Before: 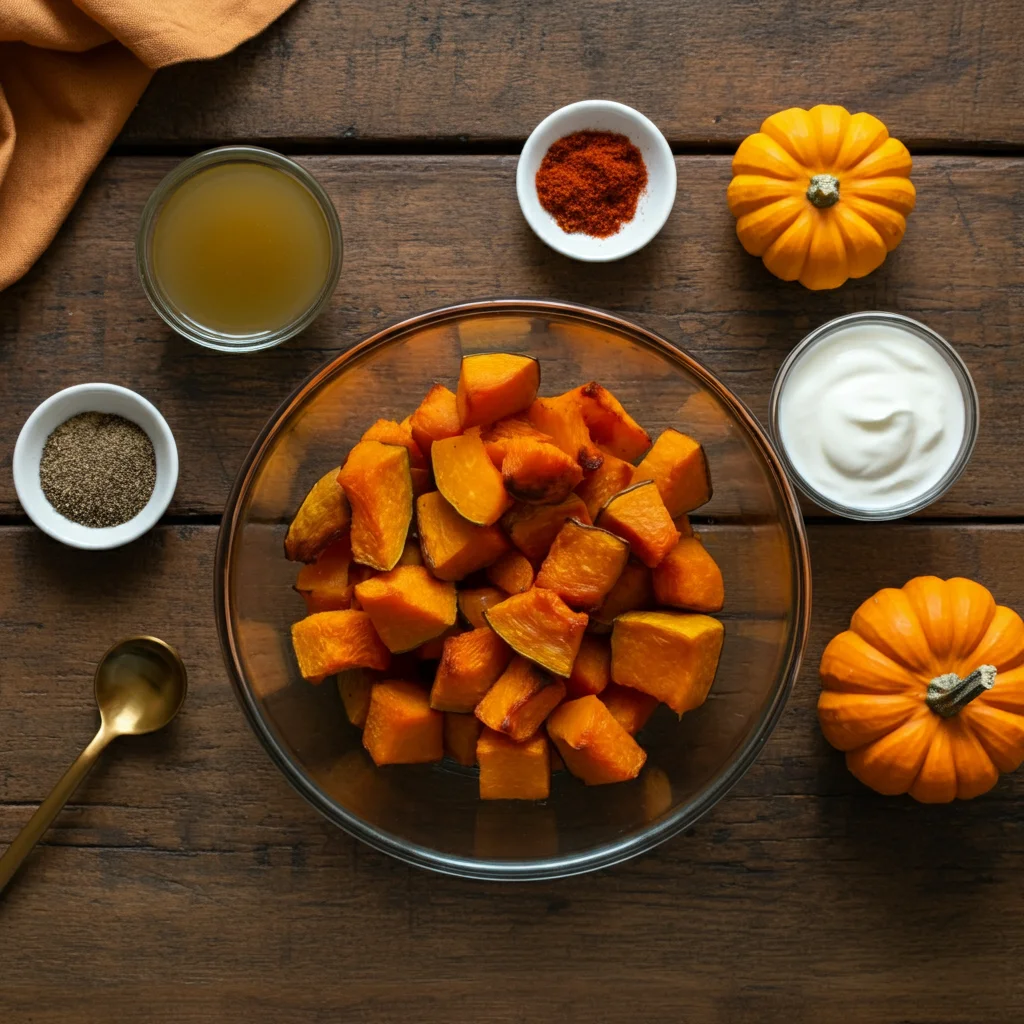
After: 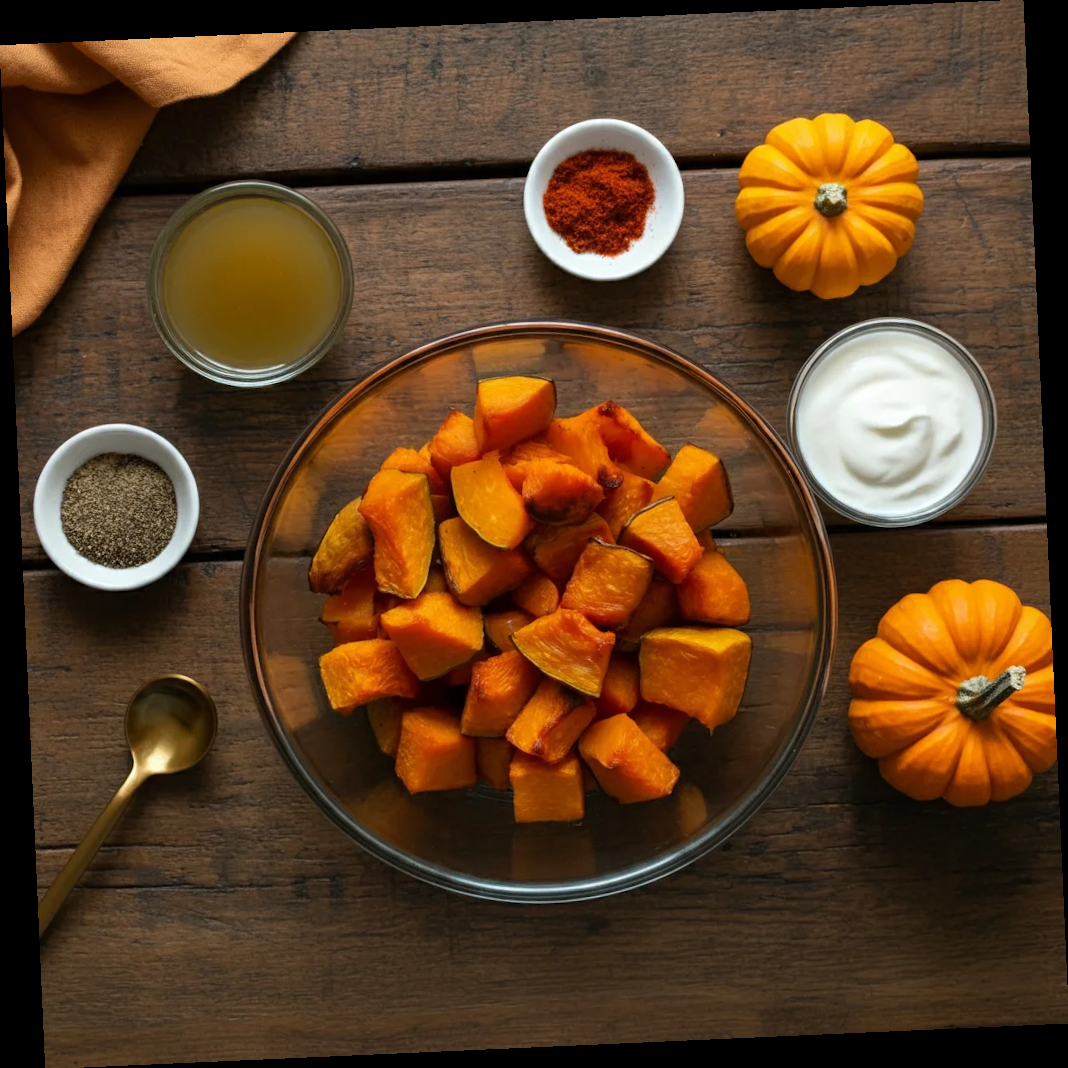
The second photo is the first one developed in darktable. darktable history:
tone equalizer: on, module defaults
rotate and perspective: rotation -2.56°, automatic cropping off
